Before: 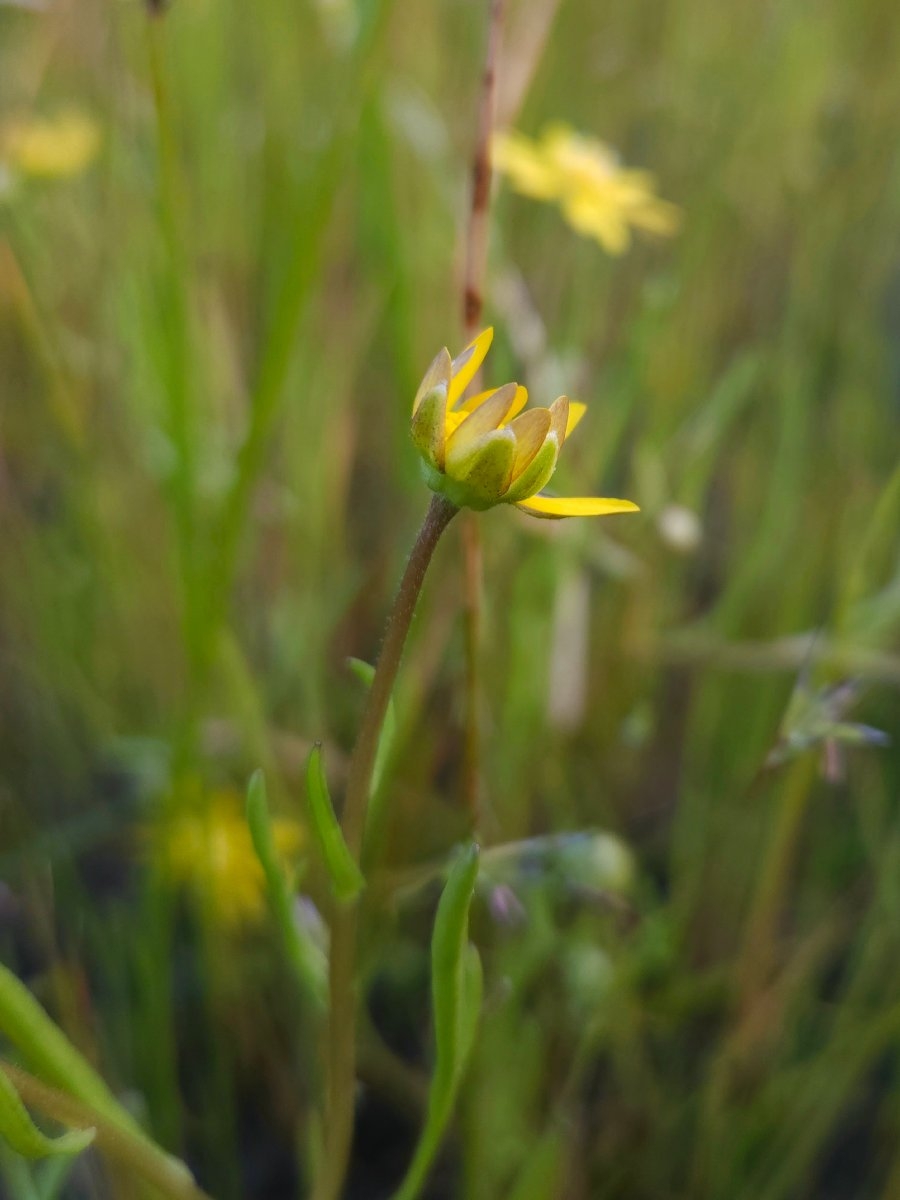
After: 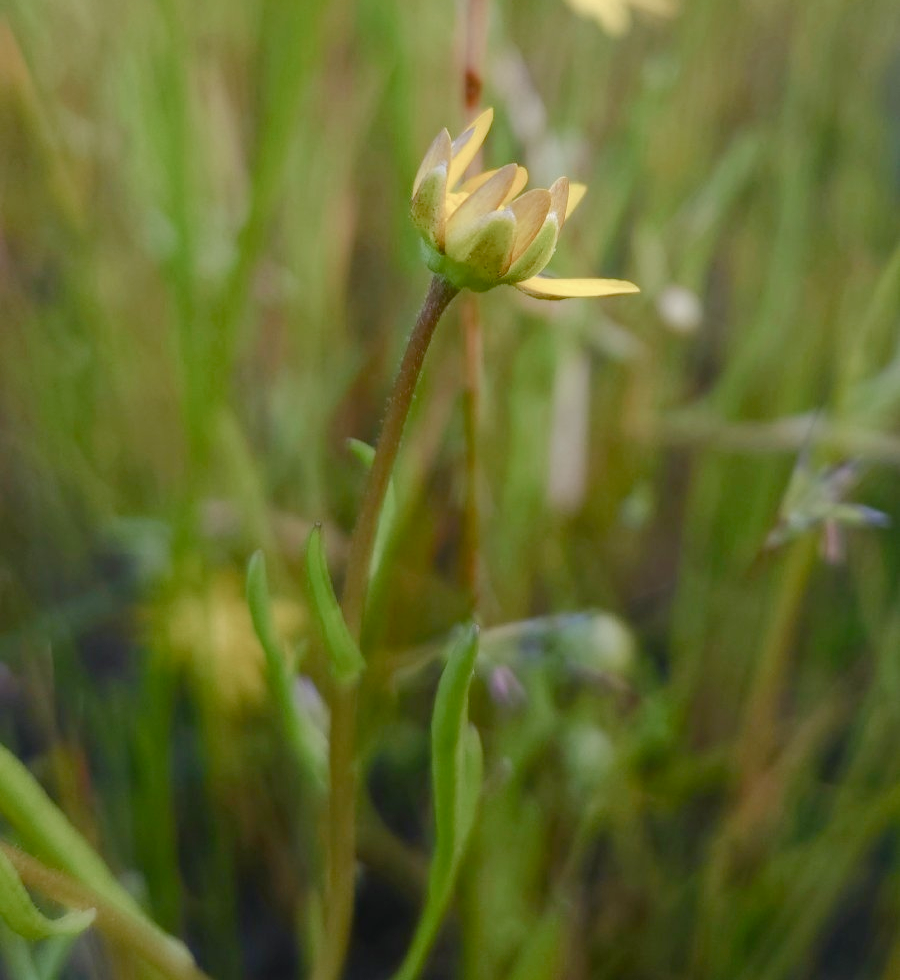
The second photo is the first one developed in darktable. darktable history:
crop and rotate: top 18.3%
color balance rgb: linear chroma grading › shadows -1.988%, linear chroma grading › highlights -14.739%, linear chroma grading › global chroma -9.742%, linear chroma grading › mid-tones -10.353%, perceptual saturation grading › global saturation 25.541%, perceptual saturation grading › highlights -50.077%, perceptual saturation grading › shadows 30.579%, perceptual brilliance grading › mid-tones 9.576%, perceptual brilliance grading › shadows 15.656%
